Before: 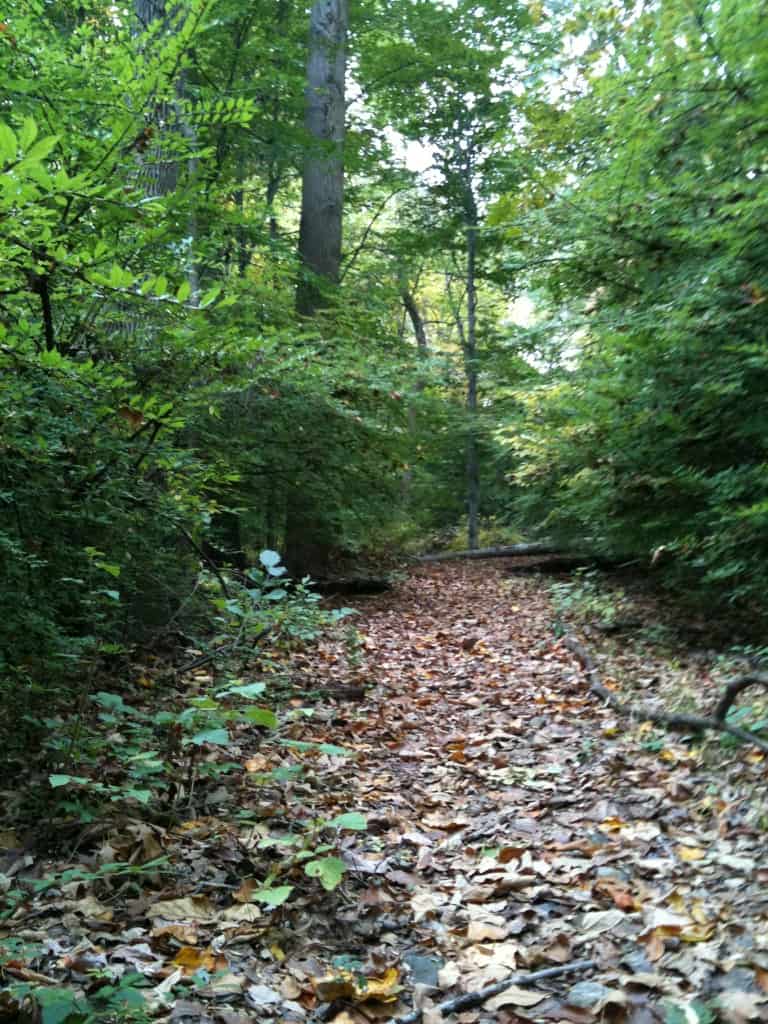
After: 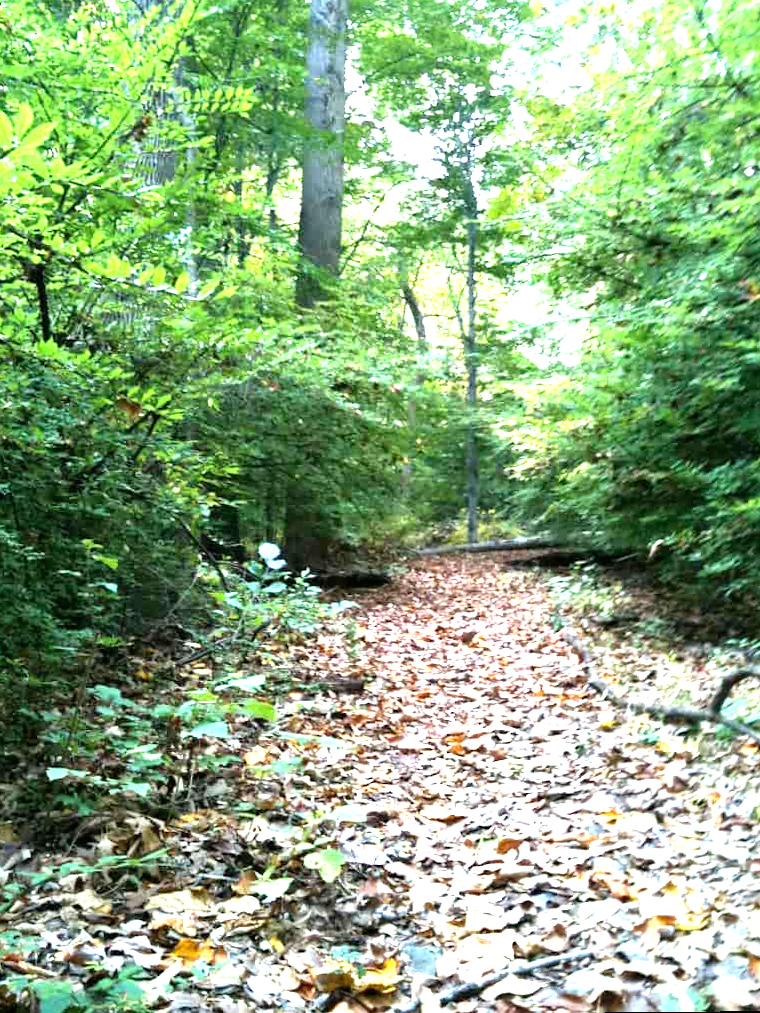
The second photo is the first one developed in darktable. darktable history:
exposure: black level correction 0, exposure 1.75 EV, compensate exposure bias true, compensate highlight preservation false
rotate and perspective: rotation 0.174°, lens shift (vertical) 0.013, lens shift (horizontal) 0.019, shear 0.001, automatic cropping original format, crop left 0.007, crop right 0.991, crop top 0.016, crop bottom 0.997
